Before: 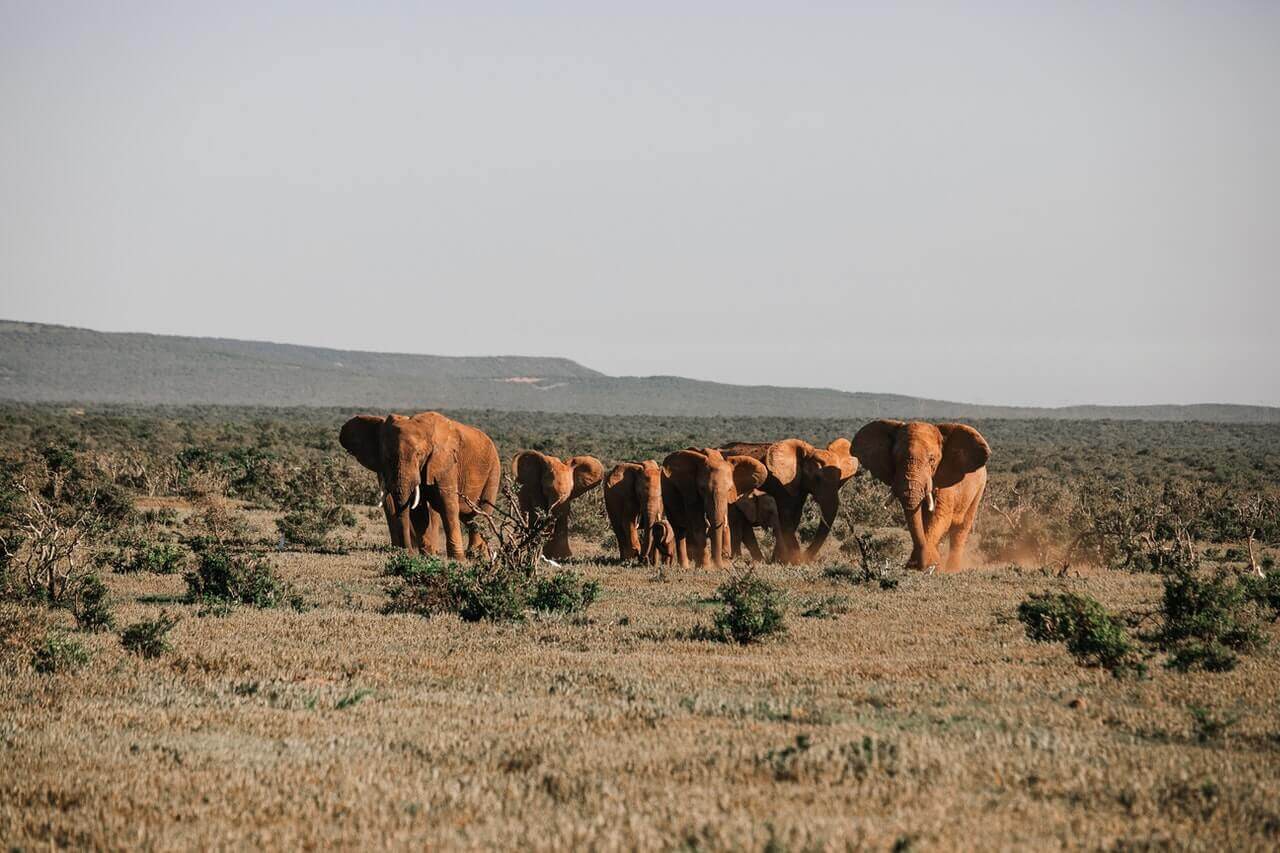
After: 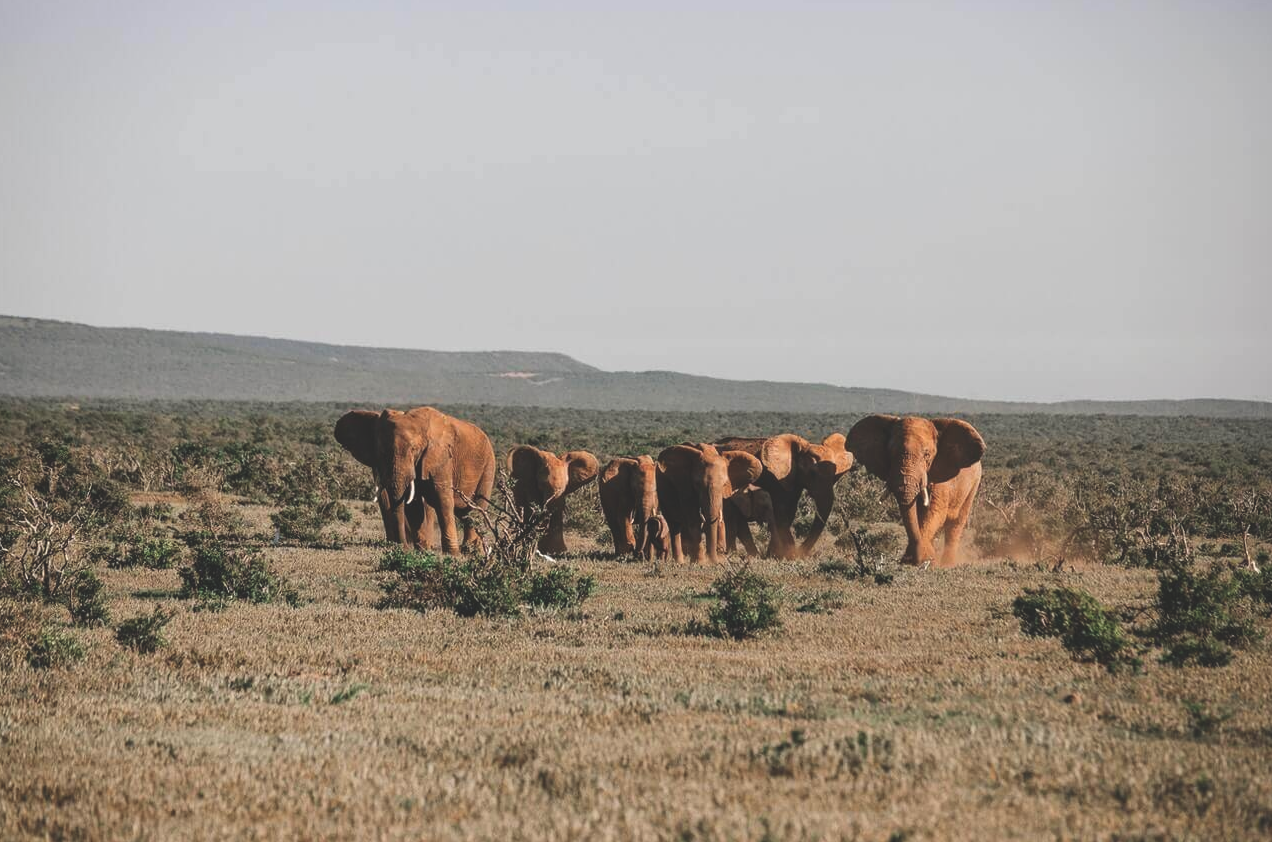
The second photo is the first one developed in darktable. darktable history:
crop: left 0.445%, top 0.672%, right 0.173%, bottom 0.53%
exposure: black level correction -0.022, exposure -0.039 EV, compensate exposure bias true, compensate highlight preservation false
color zones: curves: ch1 [(0.077, 0.436) (0.25, 0.5) (0.75, 0.5)]
